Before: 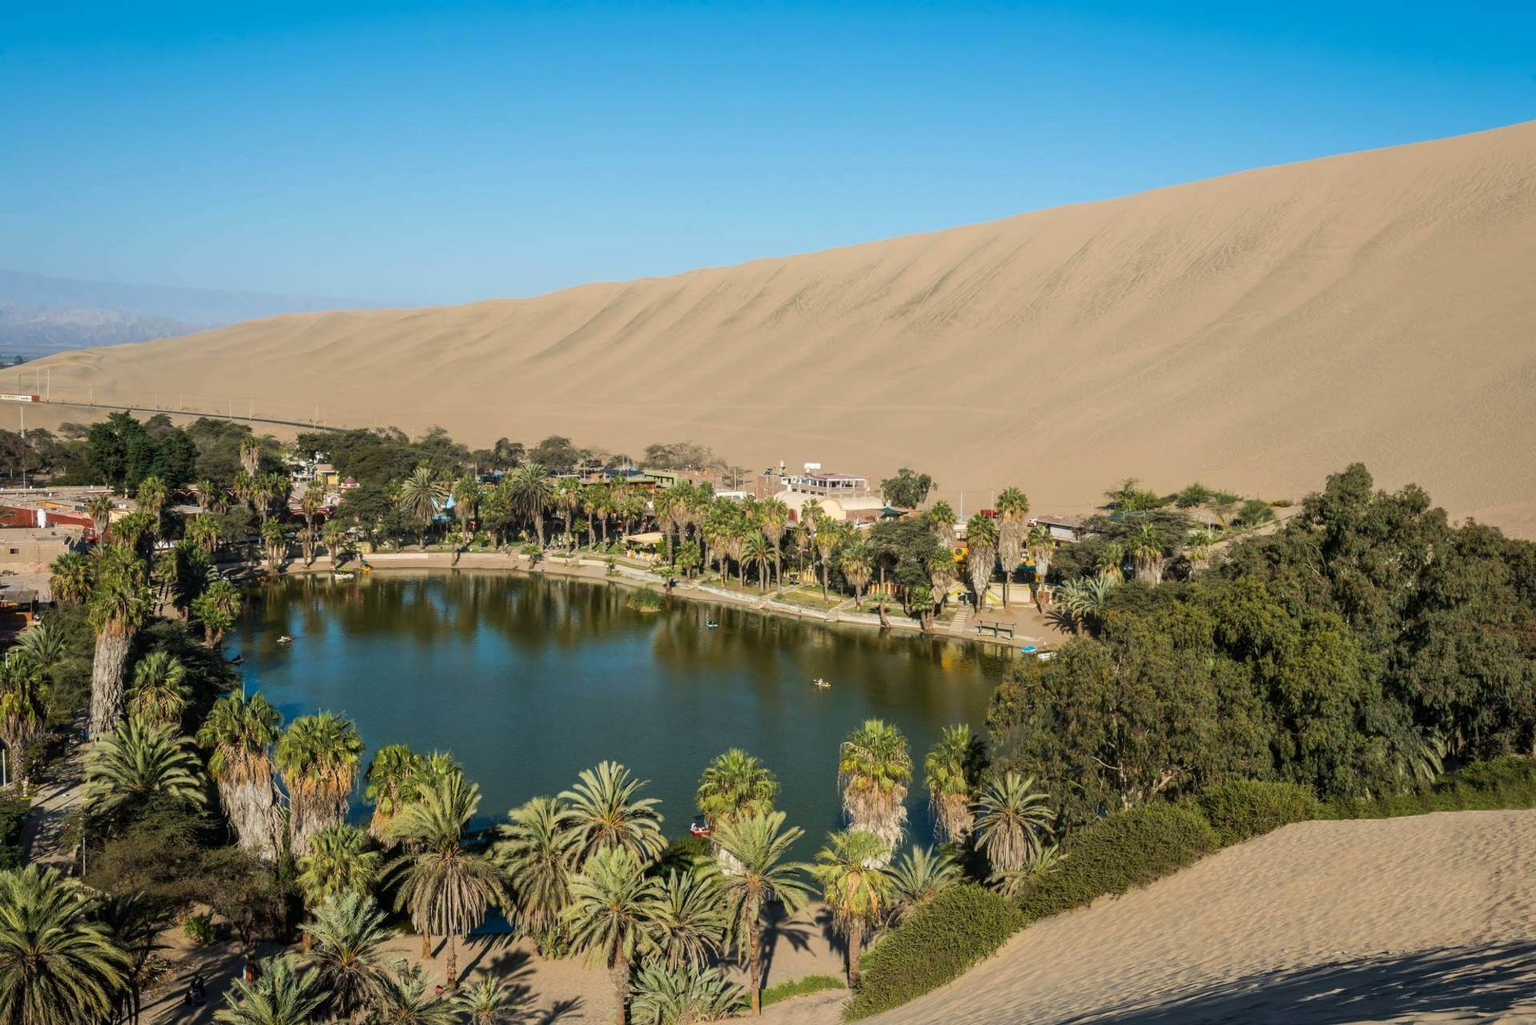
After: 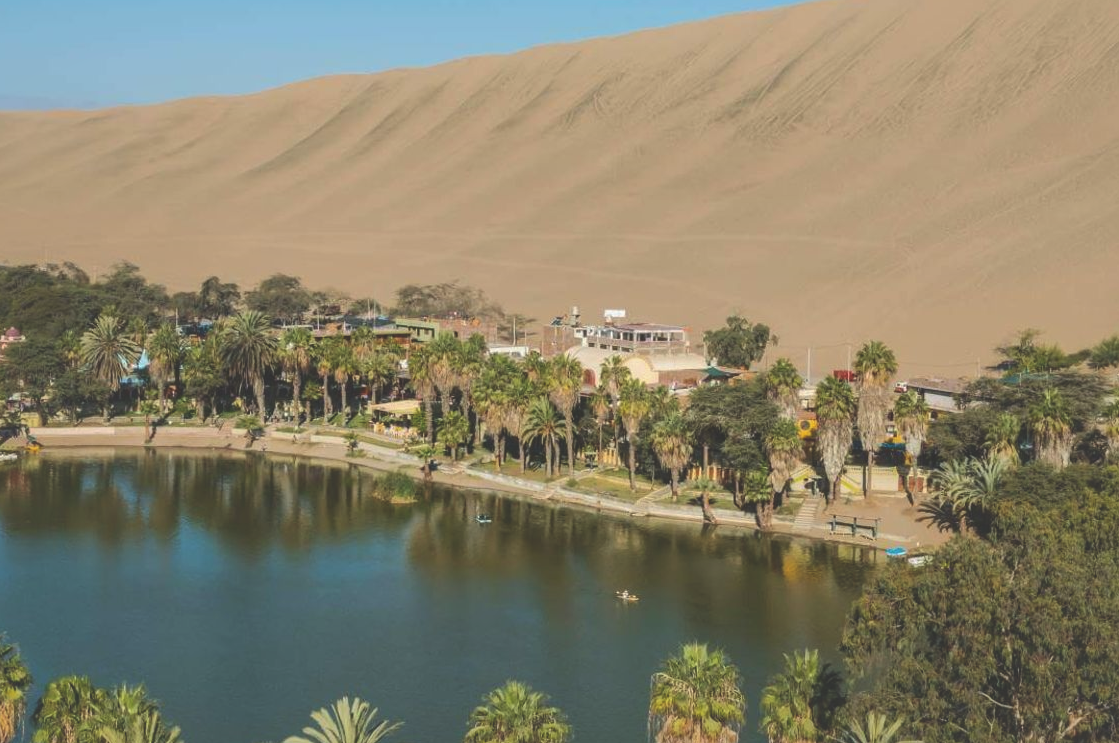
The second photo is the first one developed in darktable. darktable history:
exposure: black level correction -0.022, exposure -0.038 EV, compensate highlight preservation false
shadows and highlights: highlights color adjustment 77.91%
crop and rotate: left 22.161%, top 22.028%, right 21.842%, bottom 22.239%
